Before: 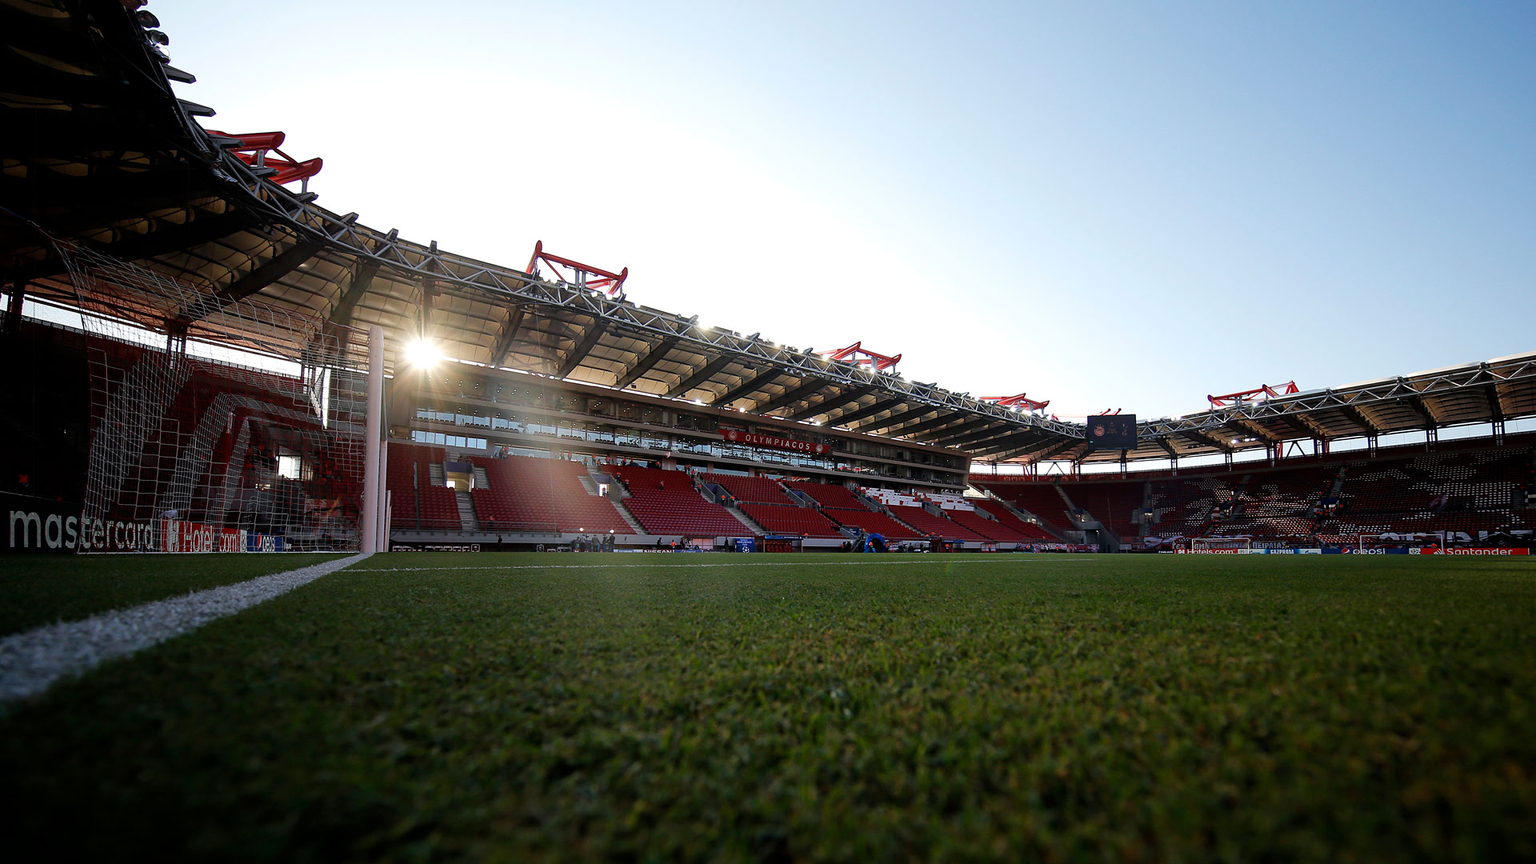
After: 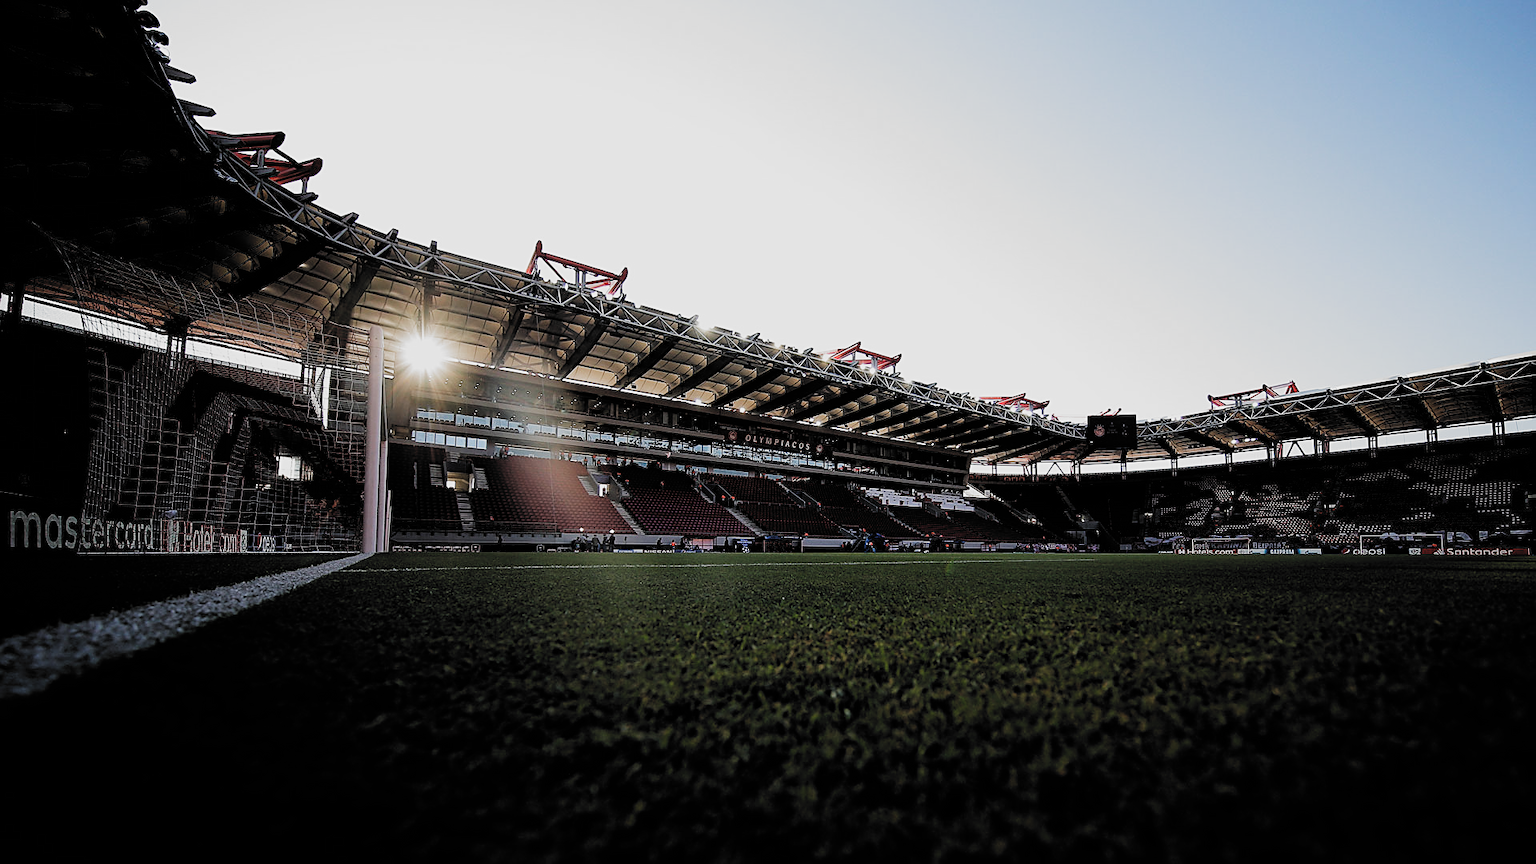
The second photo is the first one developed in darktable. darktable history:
sharpen: on, module defaults
filmic rgb: black relative exposure -5.09 EV, white relative exposure 3.97 EV, hardness 2.88, contrast 1.3, highlights saturation mix -29.91%, add noise in highlights 0, preserve chrominance luminance Y, color science v3 (2019), use custom middle-gray values true, contrast in highlights soft
